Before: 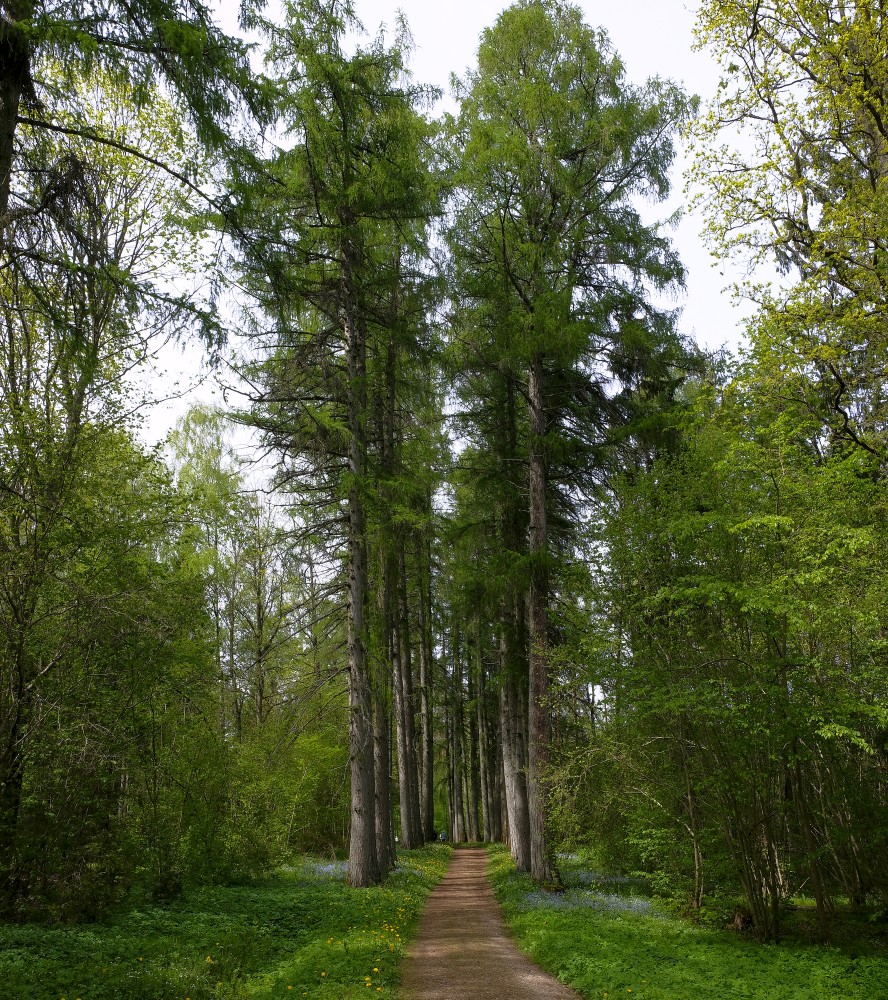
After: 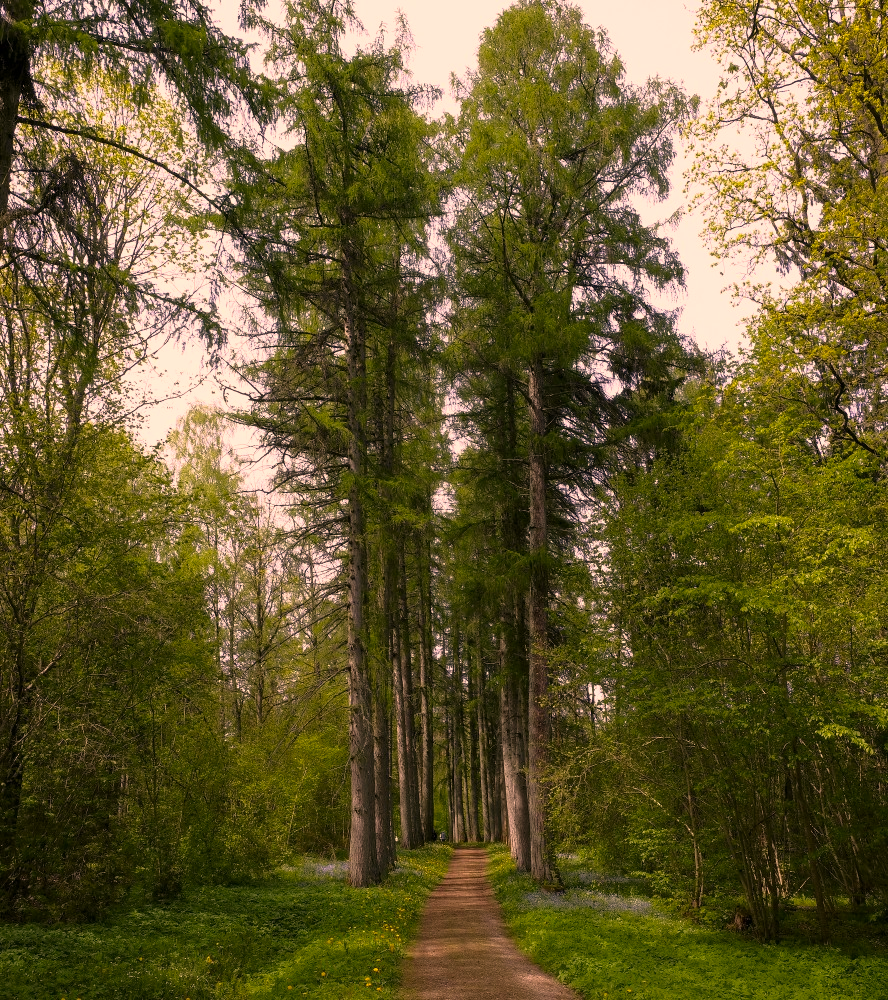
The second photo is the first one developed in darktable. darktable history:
color correction: highlights a* 22.56, highlights b* 22.1
